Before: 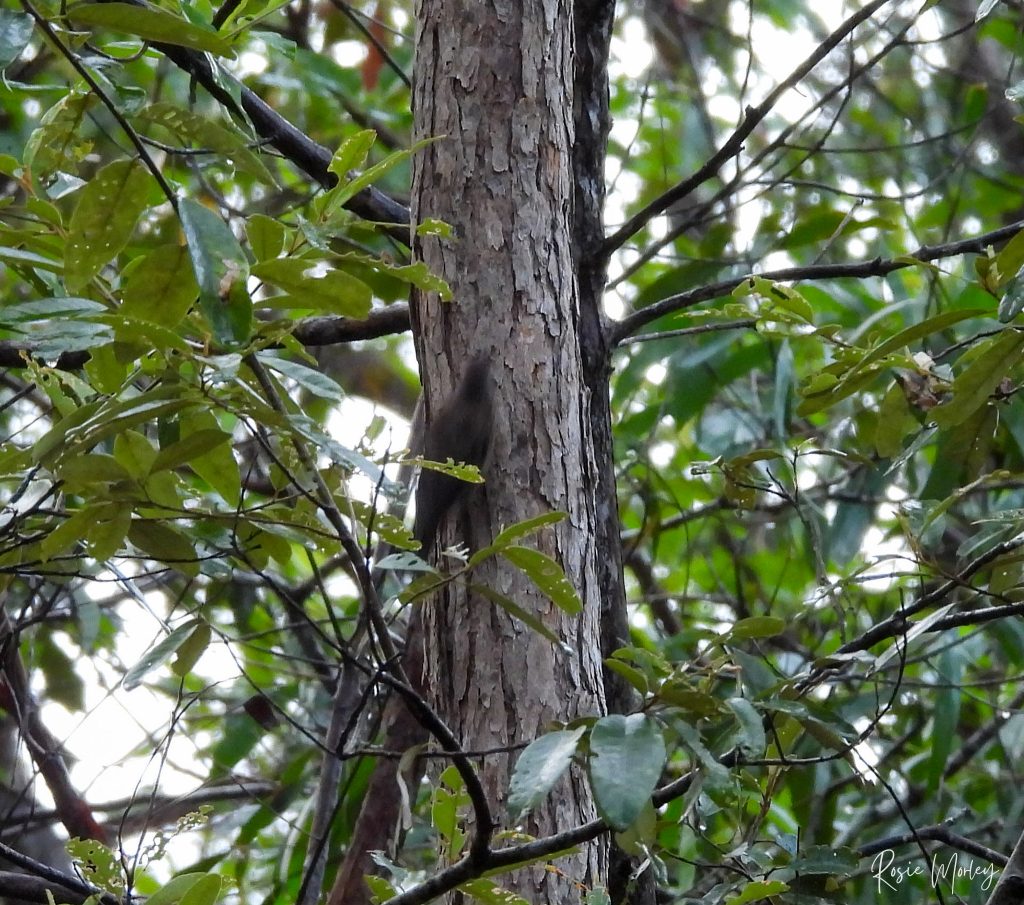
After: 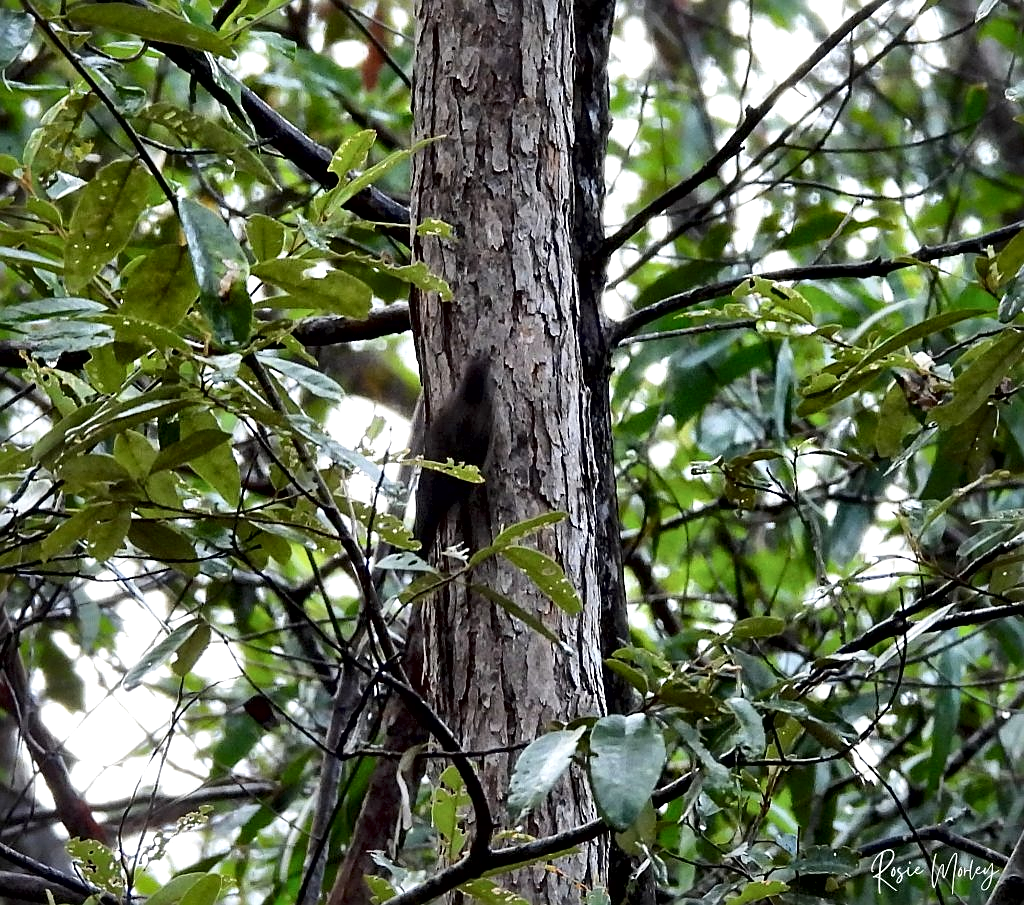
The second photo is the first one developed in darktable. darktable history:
local contrast: mode bilateral grid, contrast 44, coarseness 69, detail 214%, midtone range 0.2
sharpen: on, module defaults
